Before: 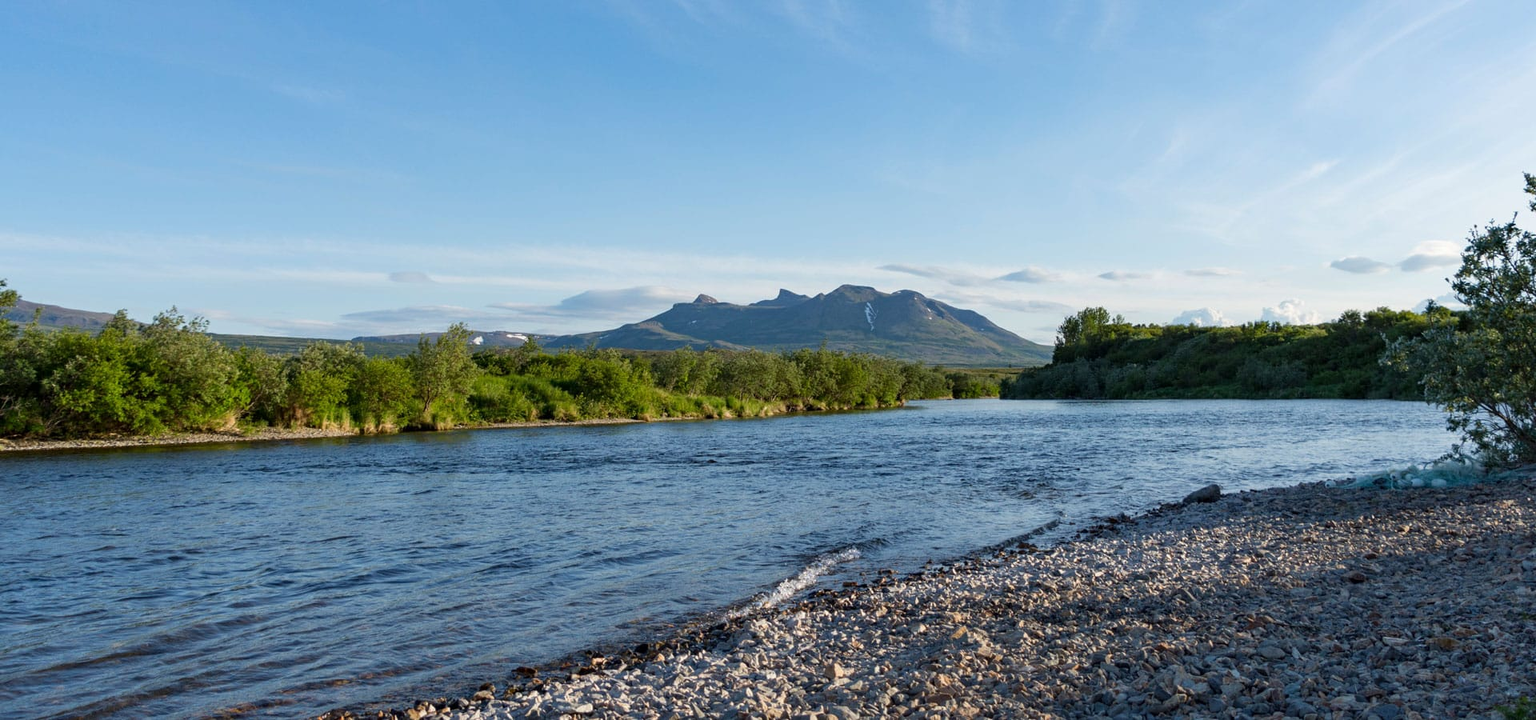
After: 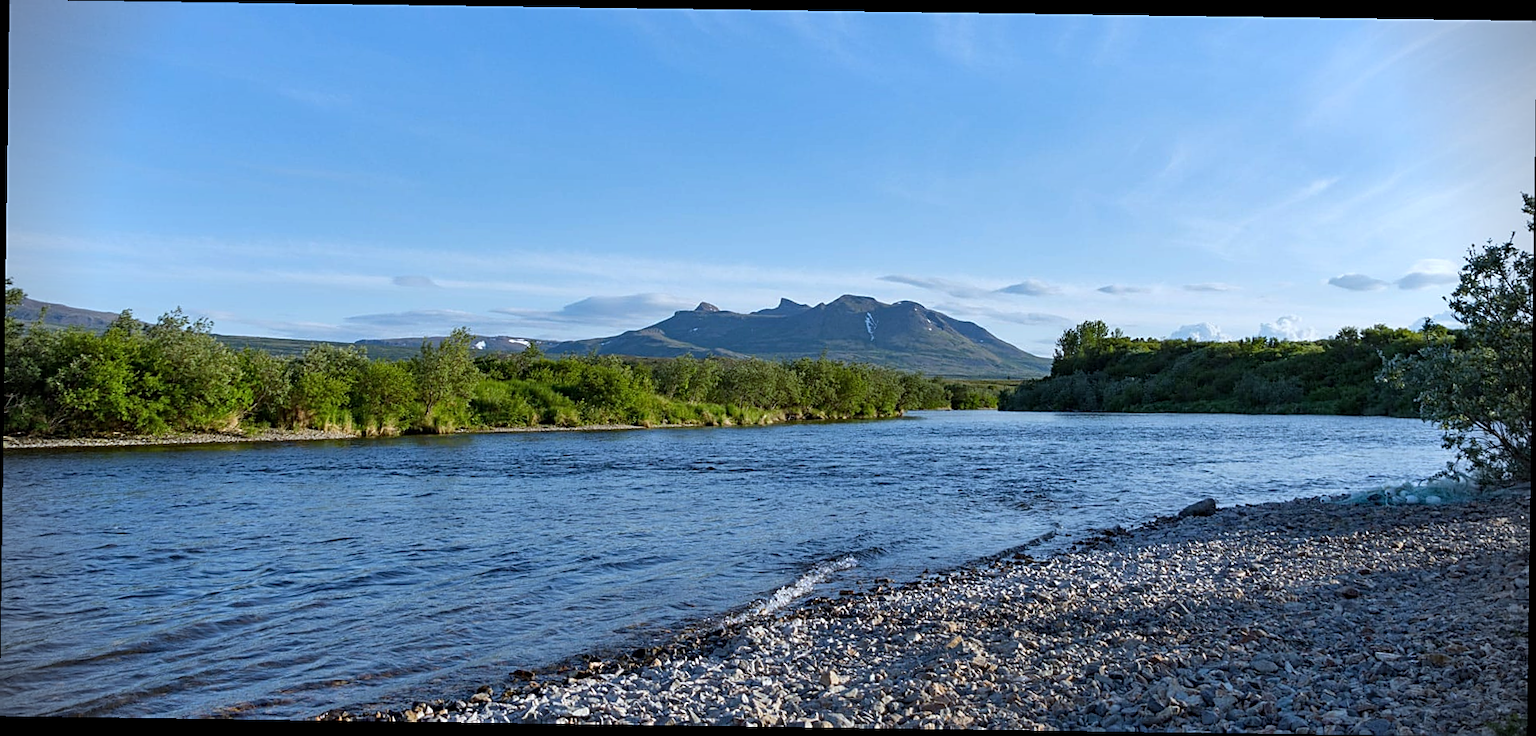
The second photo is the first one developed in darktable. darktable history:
shadows and highlights: shadows 25, highlights -48, soften with gaussian
rotate and perspective: rotation 0.8°, automatic cropping off
vignetting: fall-off start 88.03%, fall-off radius 24.9%
sharpen: on, module defaults
white balance: red 0.924, blue 1.095
